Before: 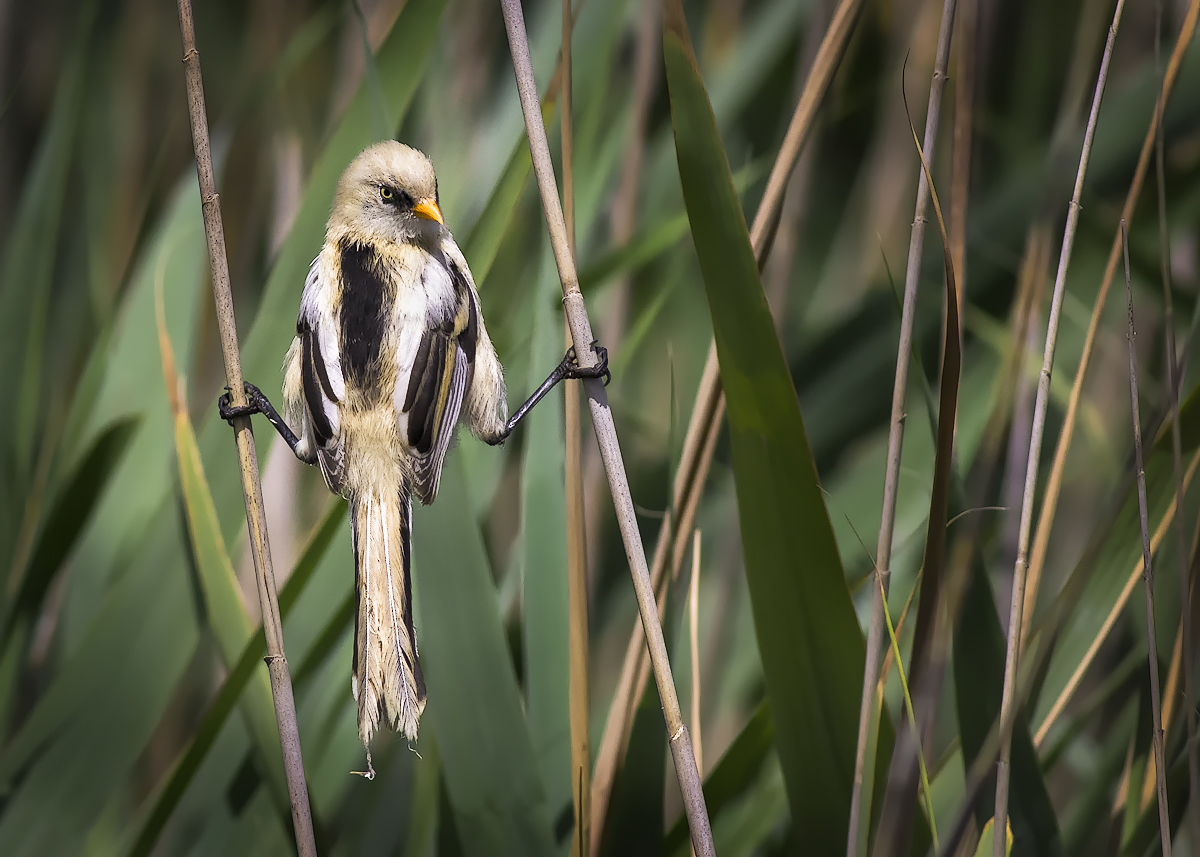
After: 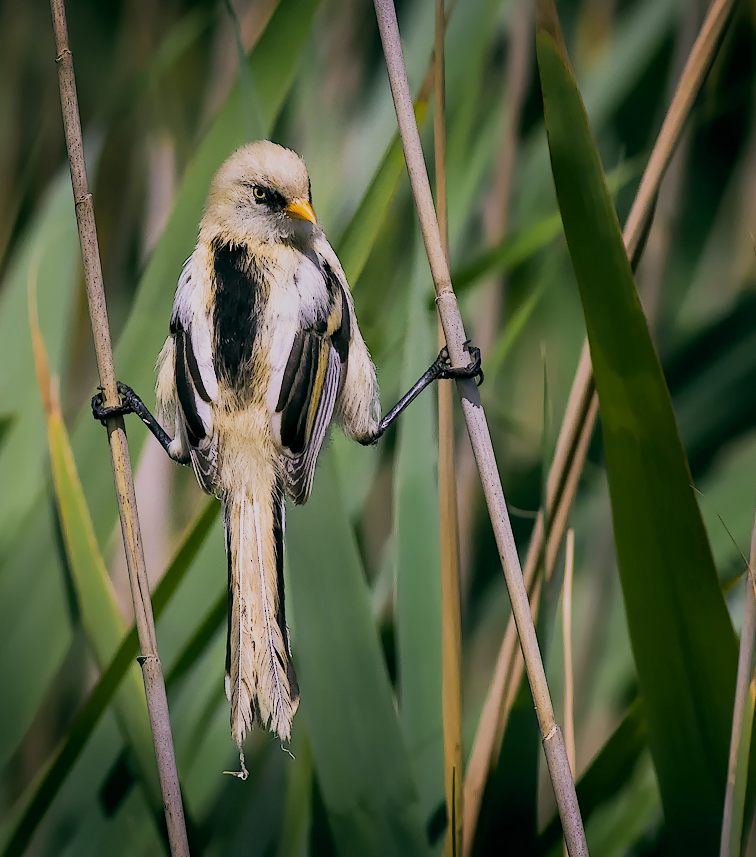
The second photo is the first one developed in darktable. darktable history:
crop: left 10.624%, right 26.304%
color balance rgb: highlights gain › chroma 1.44%, highlights gain › hue 308.03°, global offset › luminance -0.334%, global offset › chroma 0.115%, global offset › hue 162.2°, perceptual saturation grading › global saturation 25.572%
filmic rgb: black relative exposure -7.65 EV, white relative exposure 4.56 EV, hardness 3.61
tone equalizer: on, module defaults
